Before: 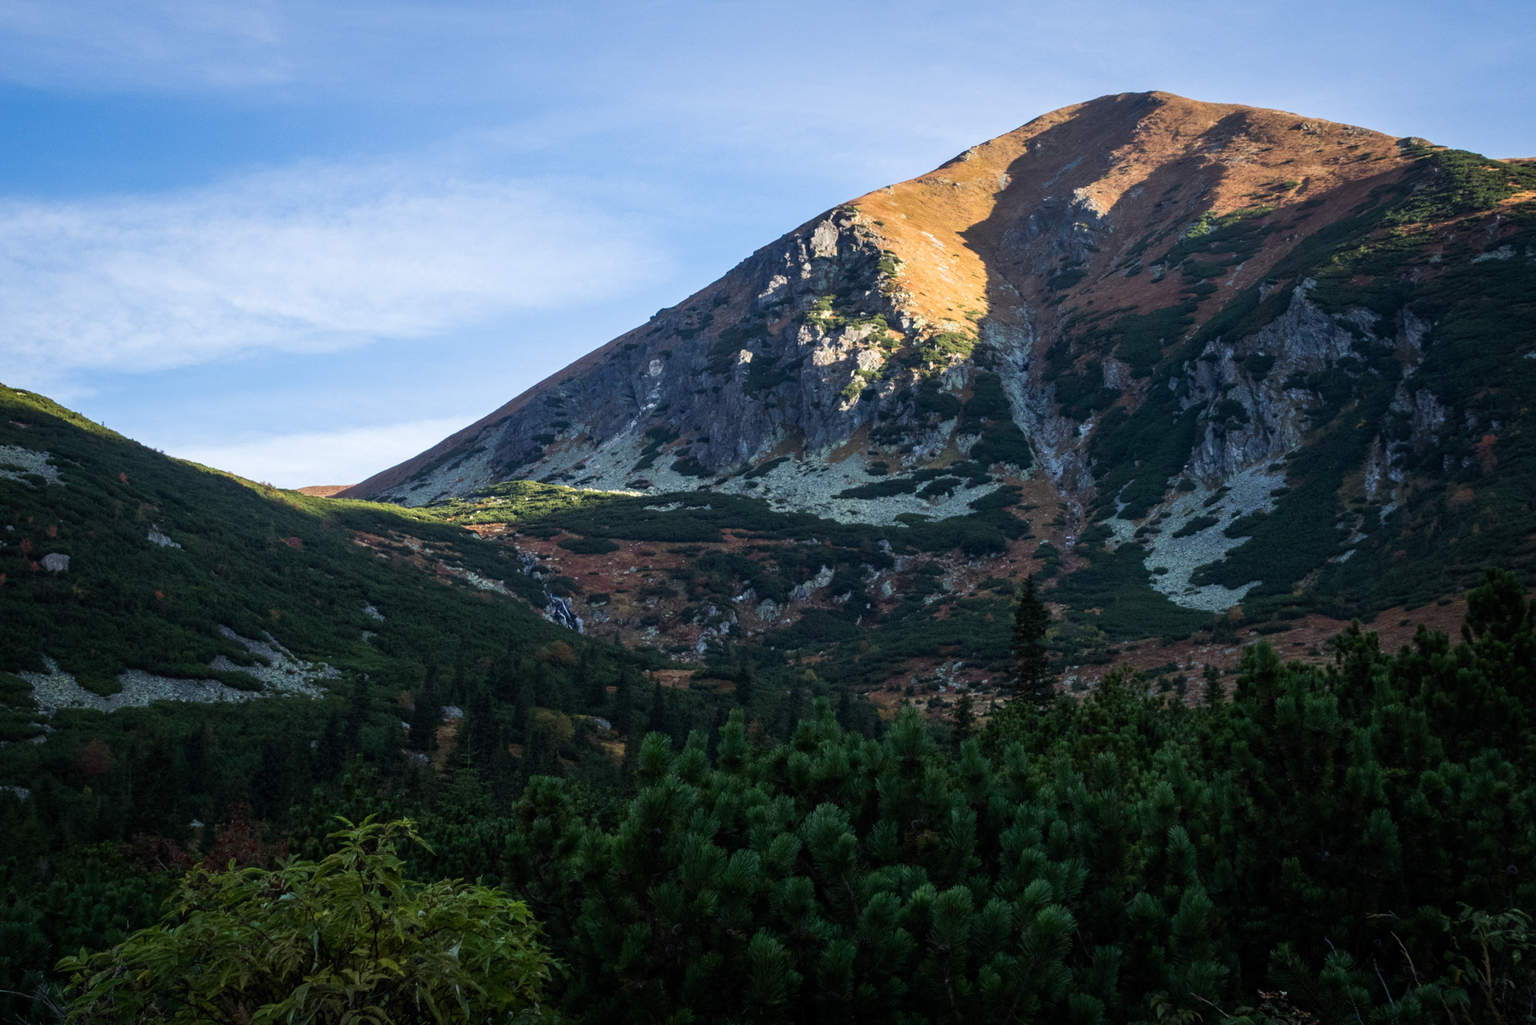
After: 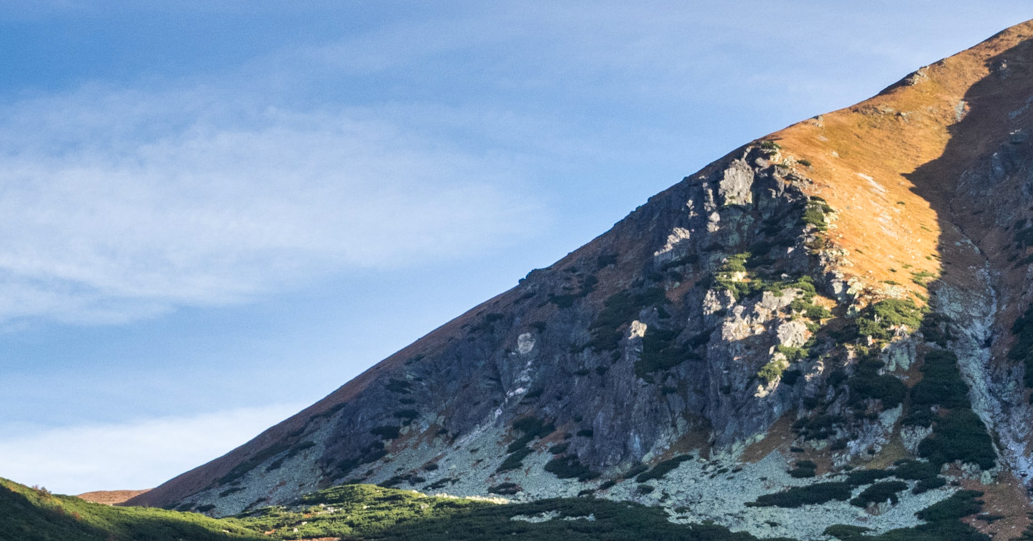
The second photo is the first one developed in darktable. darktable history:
shadows and highlights: soften with gaussian
crop: left 15.306%, top 9.065%, right 30.789%, bottom 48.638%
